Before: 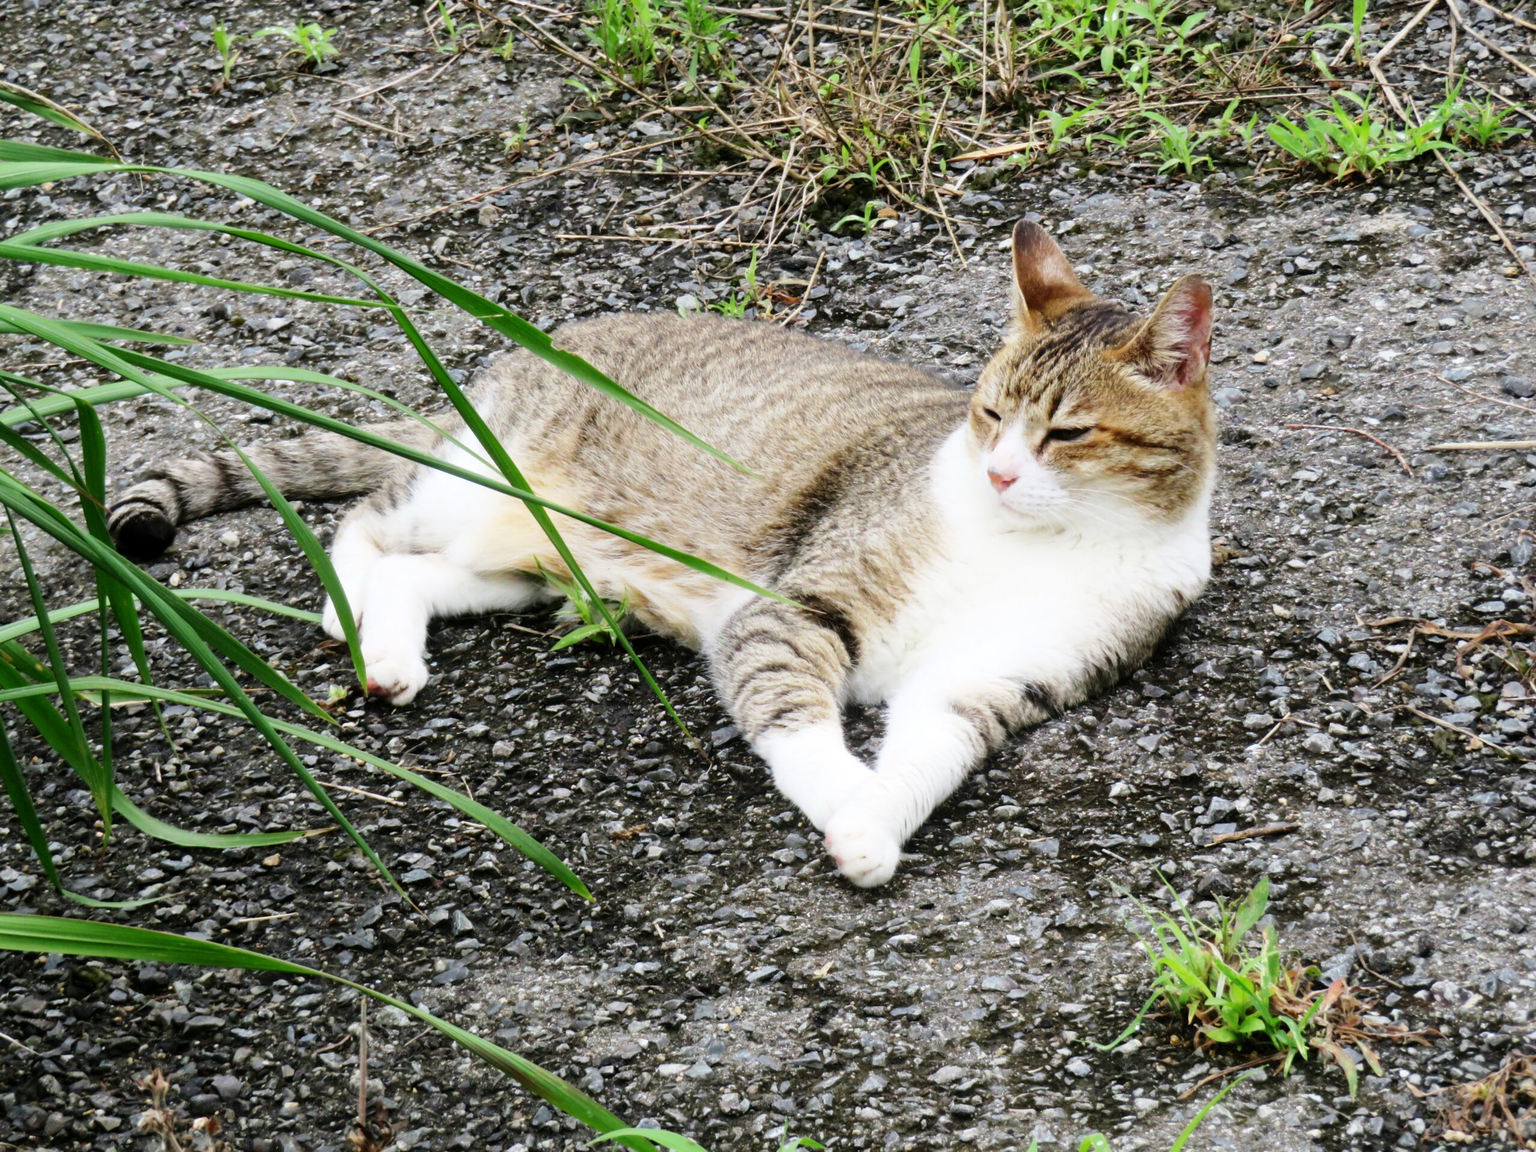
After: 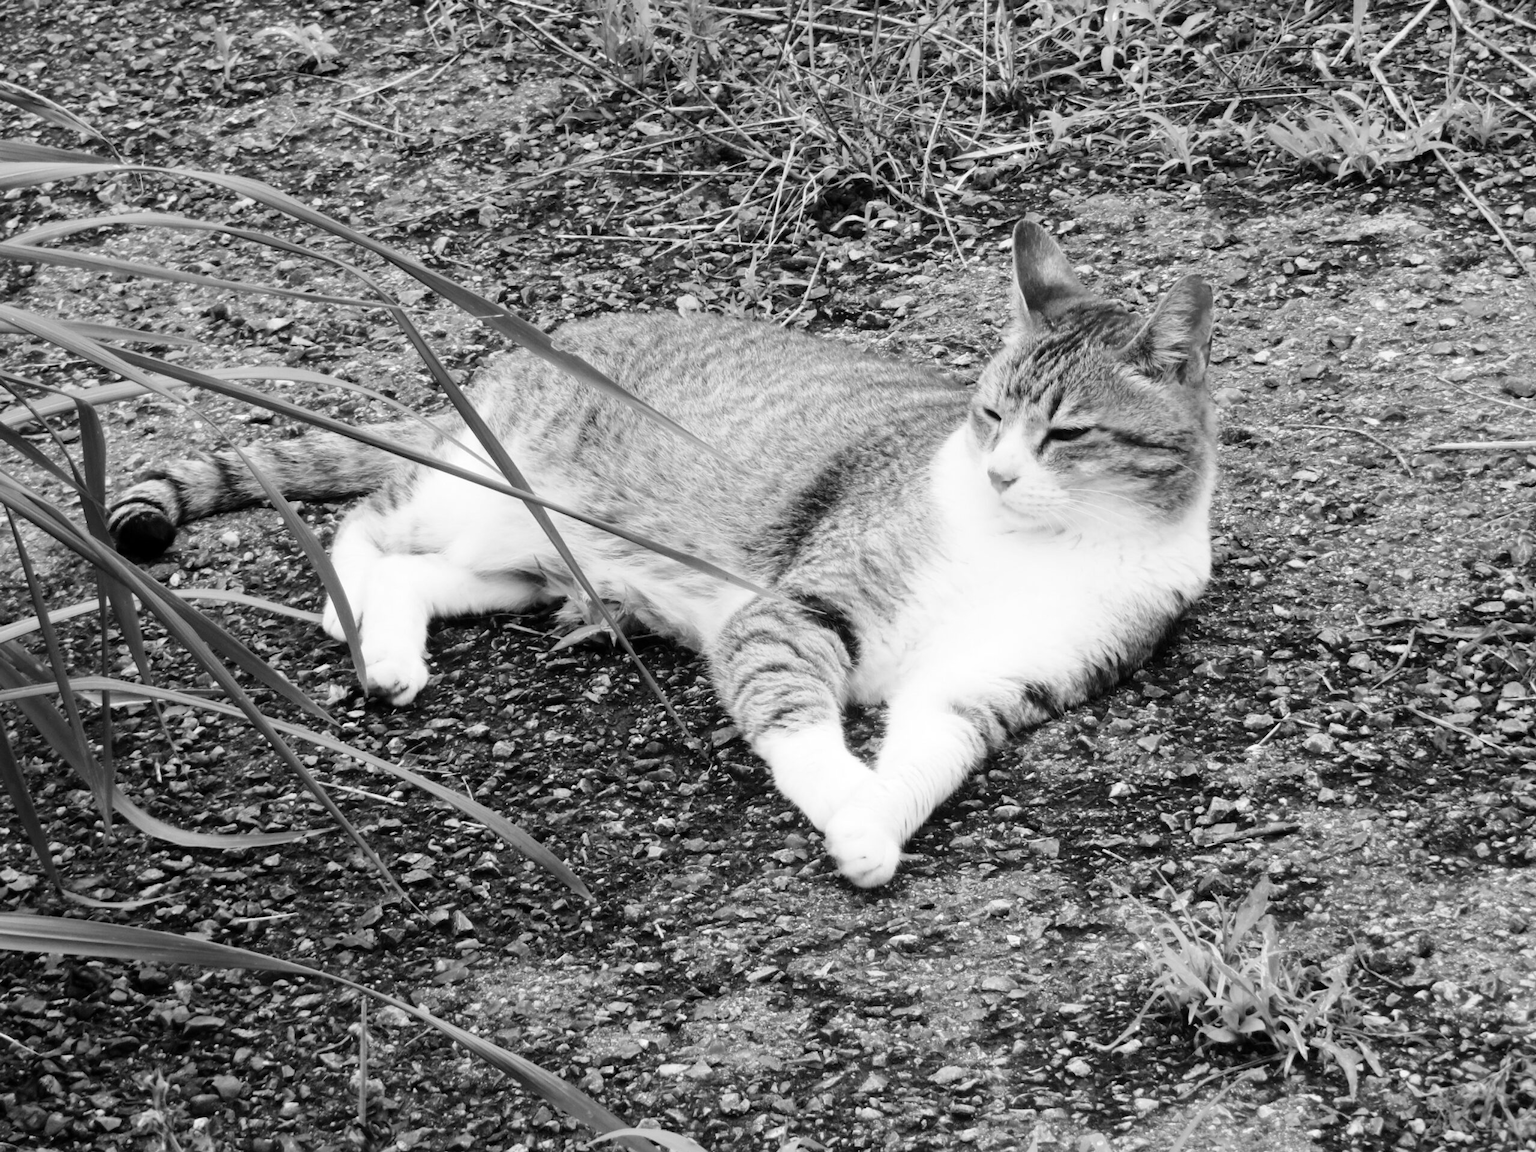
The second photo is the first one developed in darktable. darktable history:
white balance: emerald 1
monochrome: on, module defaults
